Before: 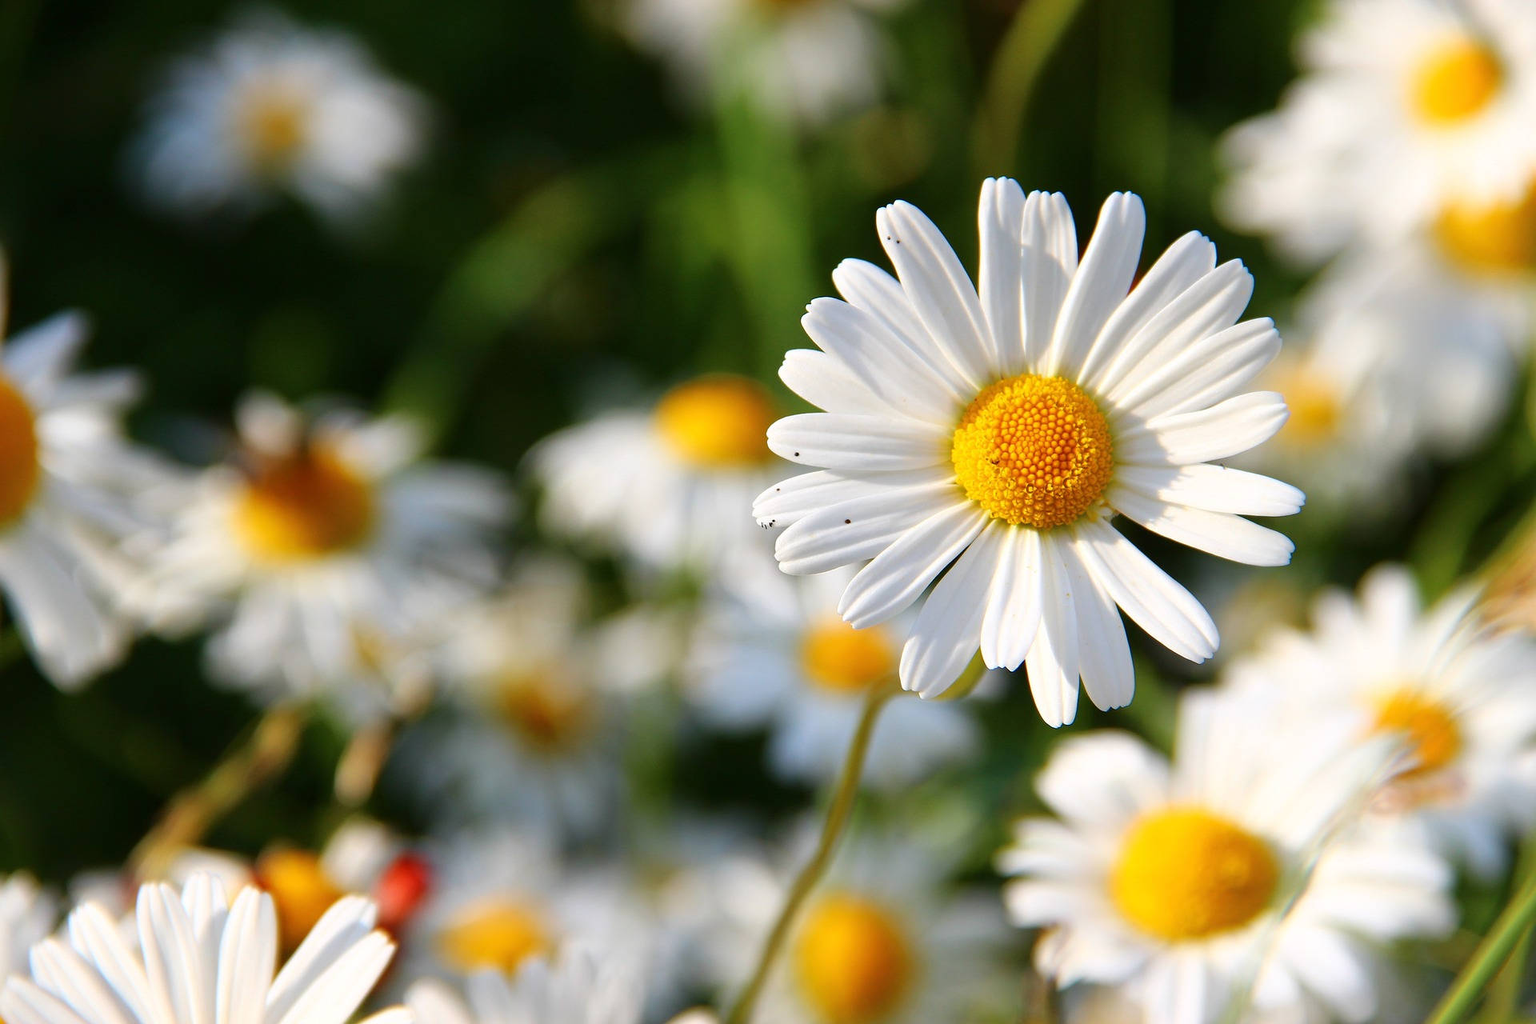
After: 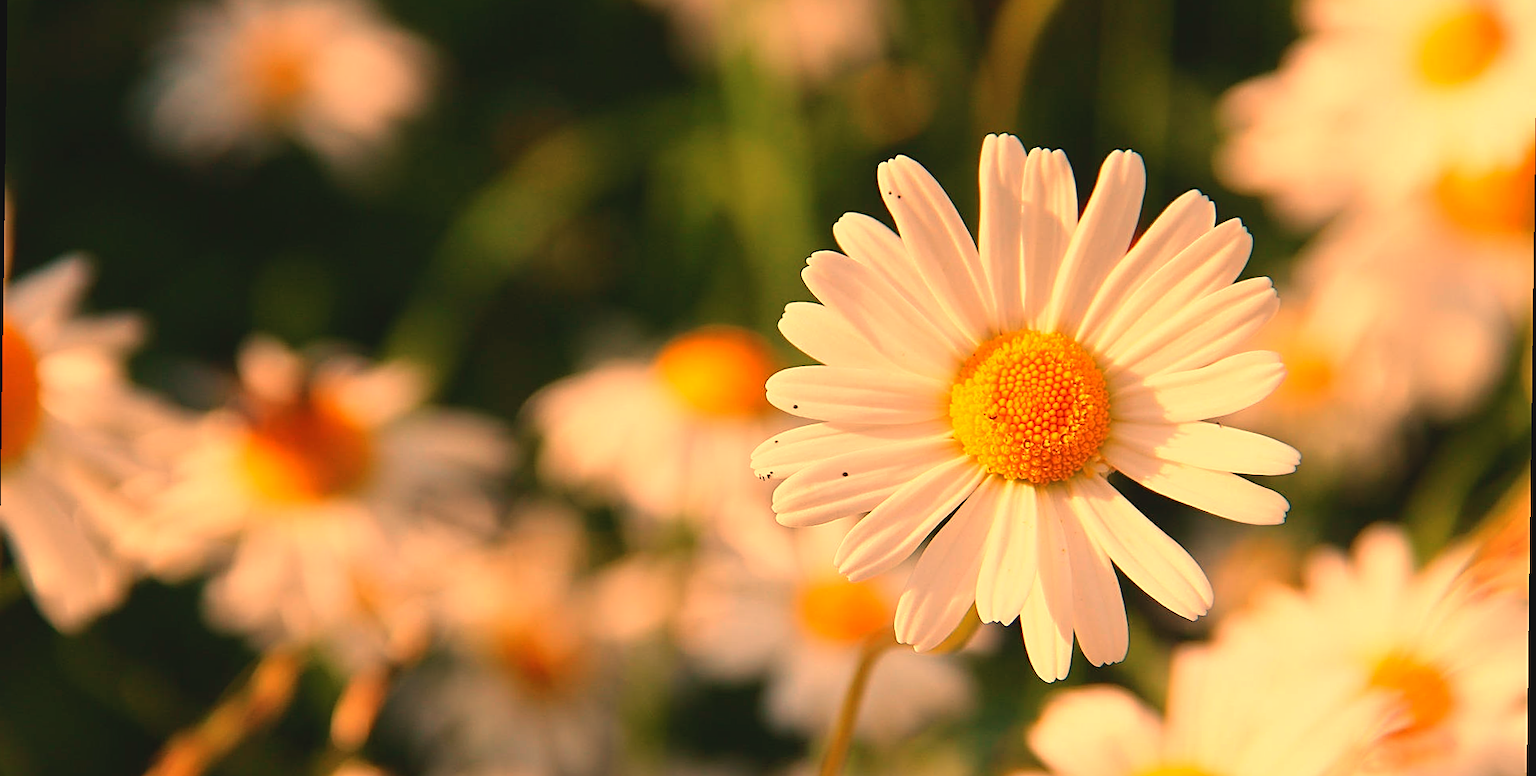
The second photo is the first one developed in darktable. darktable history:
contrast brightness saturation: contrast -0.11
sharpen: on, module defaults
rotate and perspective: rotation 0.8°, automatic cropping off
white balance: red 1.467, blue 0.684
crop: left 0.387%, top 5.469%, bottom 19.809%
